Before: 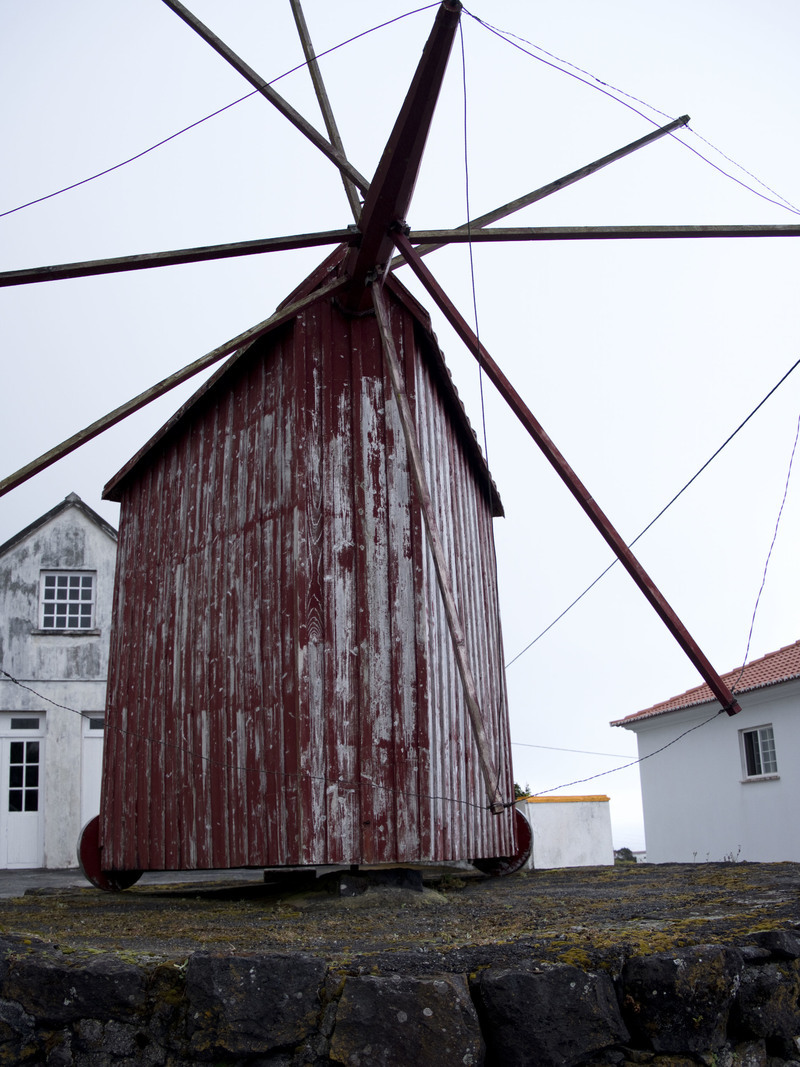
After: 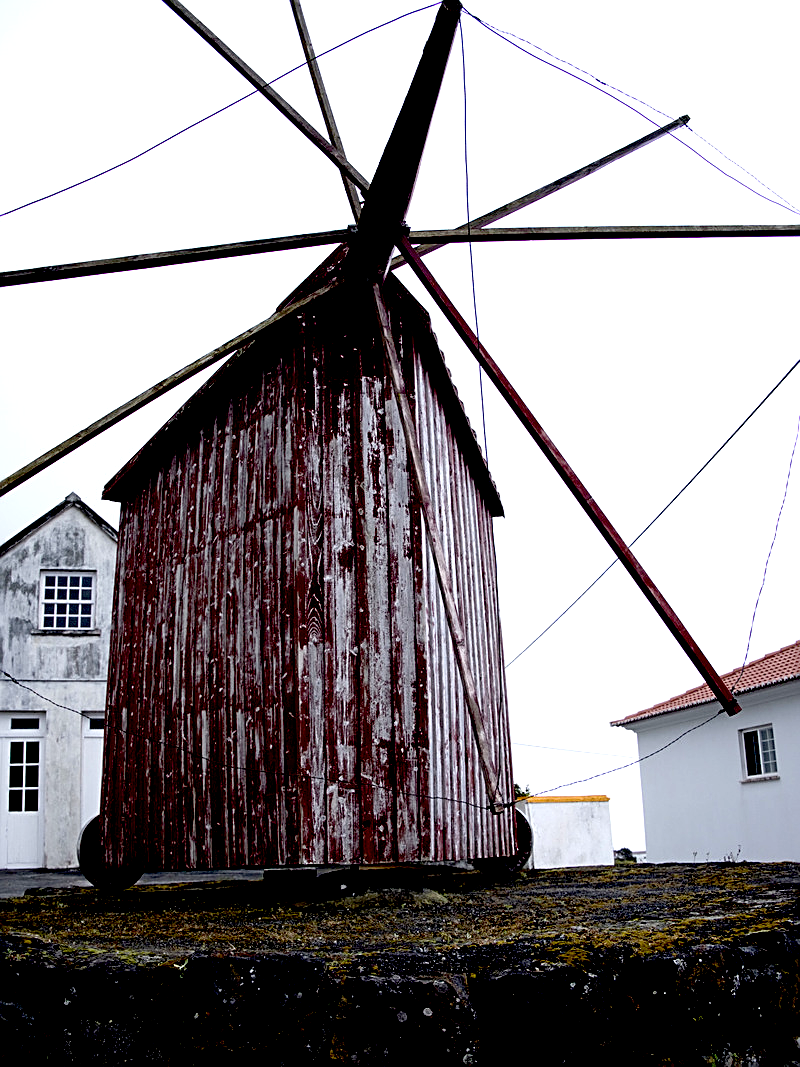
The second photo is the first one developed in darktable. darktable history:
sharpen: on, module defaults
exposure: black level correction 0.038, exposure 0.499 EV, compensate exposure bias true, compensate highlight preservation false
